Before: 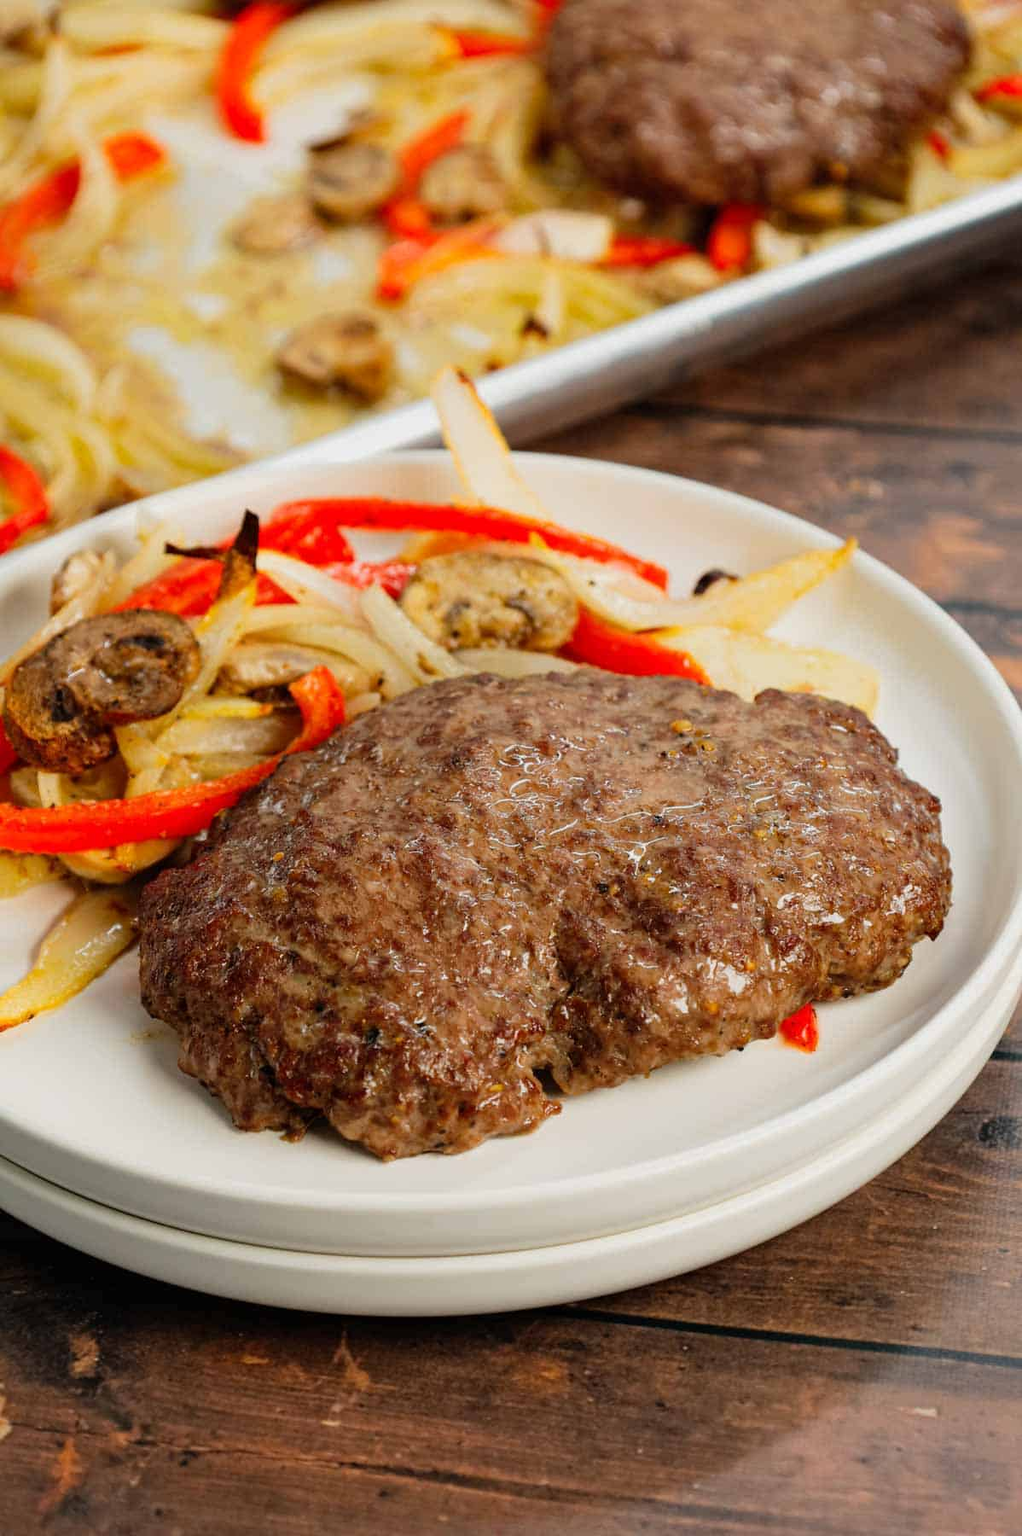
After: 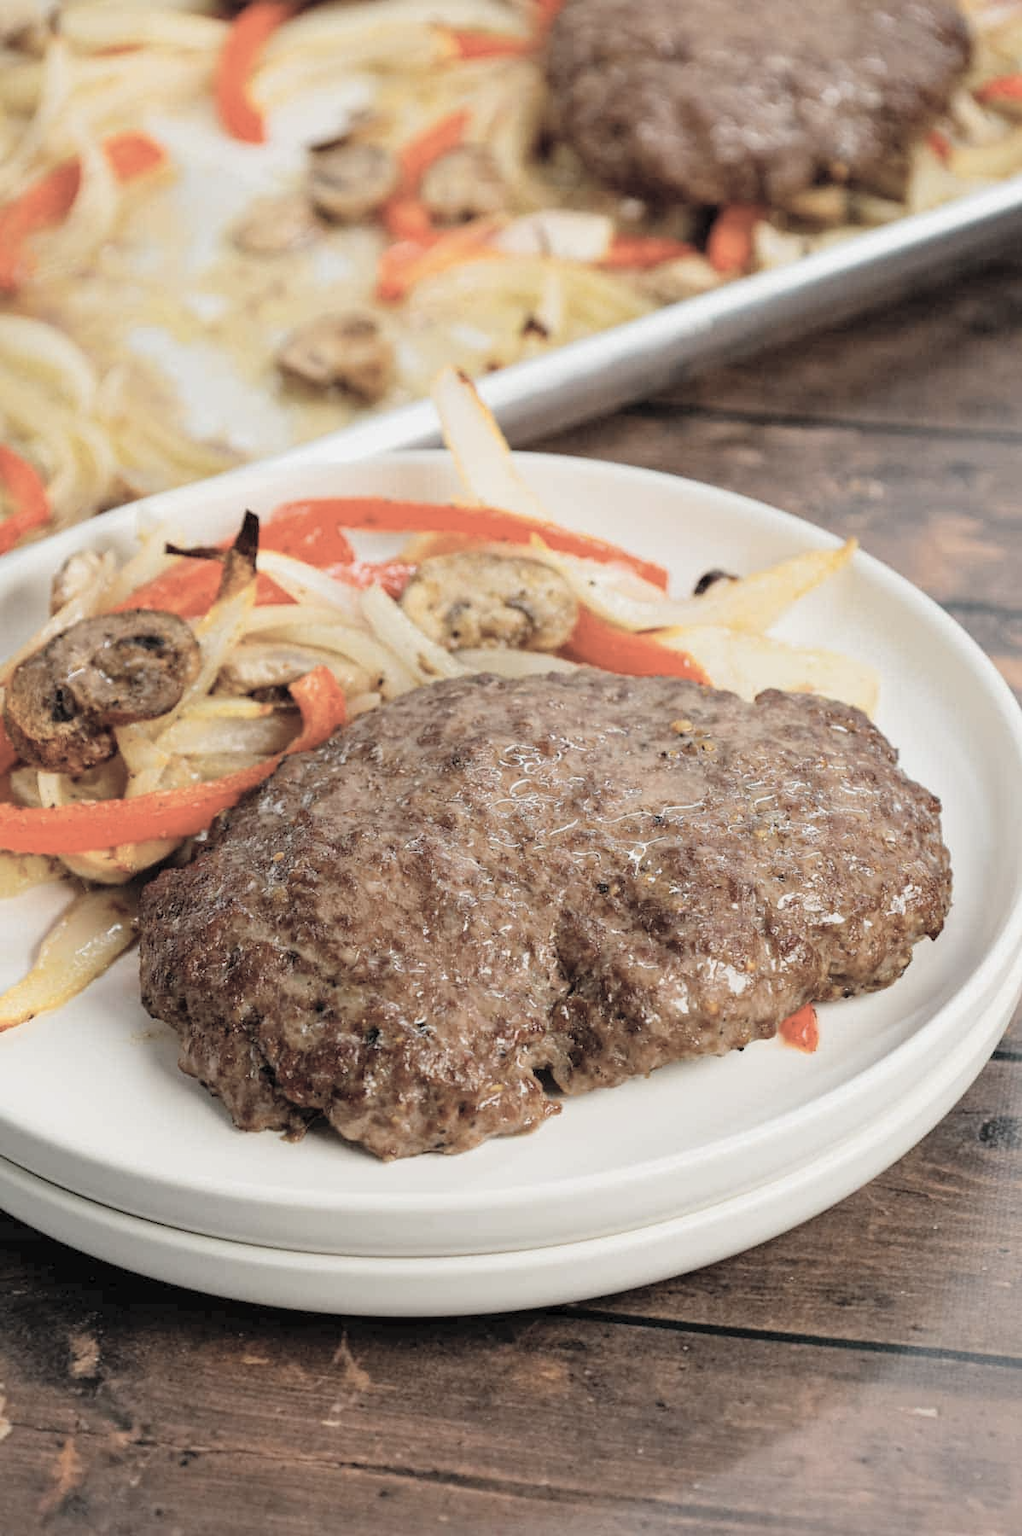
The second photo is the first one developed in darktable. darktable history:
contrast brightness saturation: brightness 0.183, saturation -0.49
